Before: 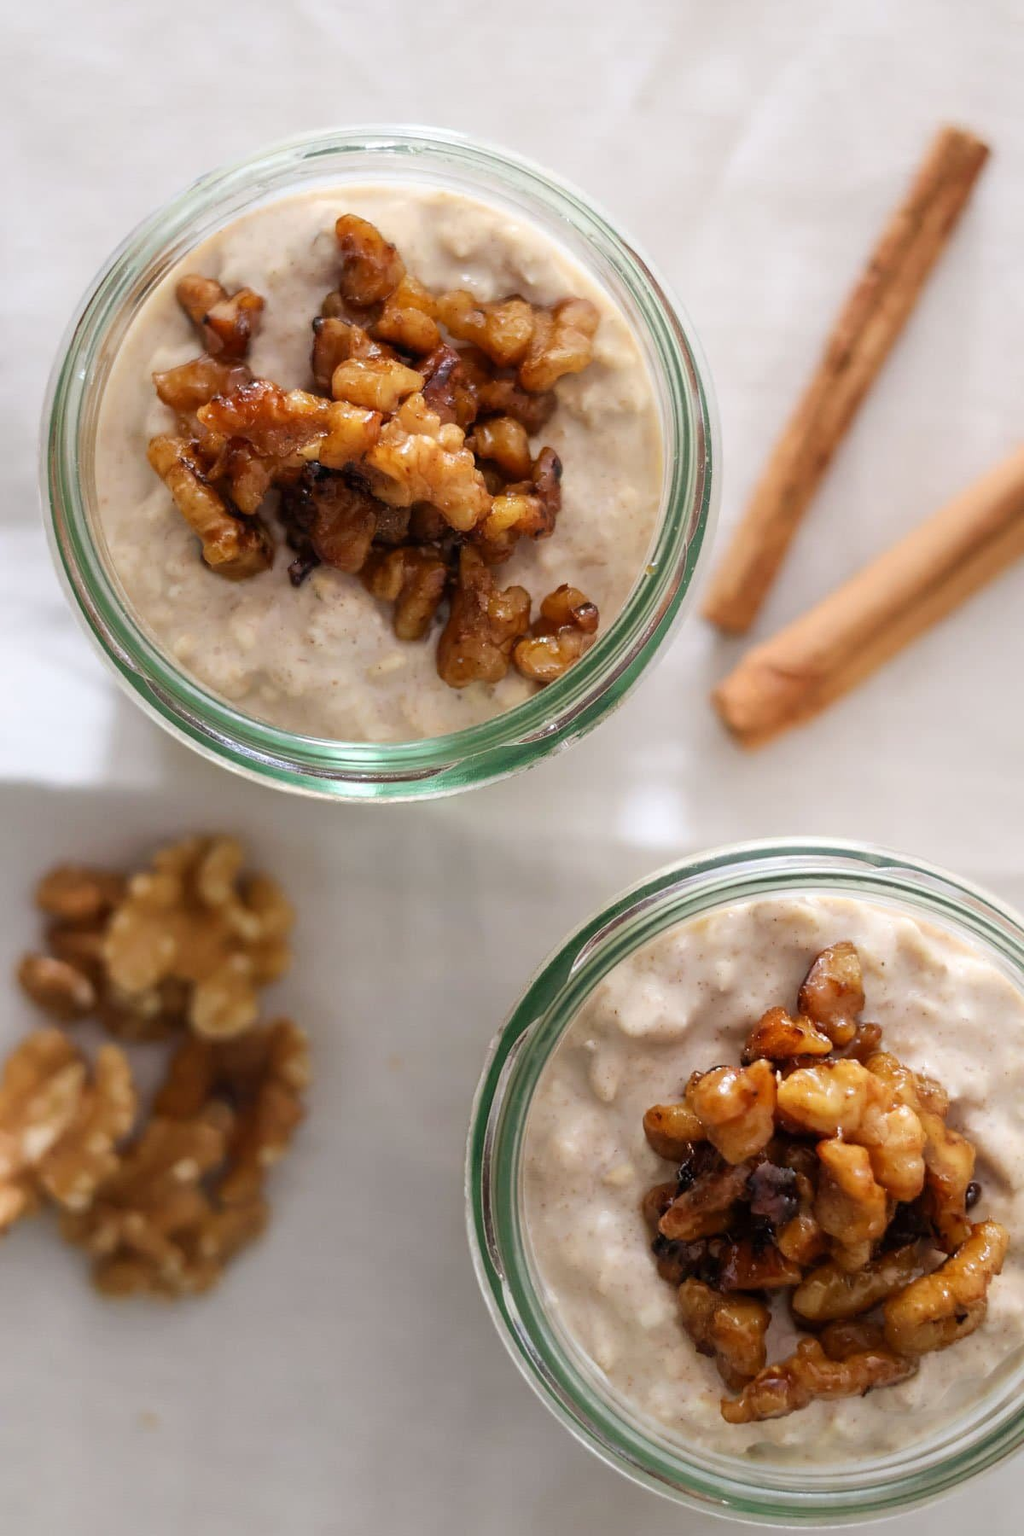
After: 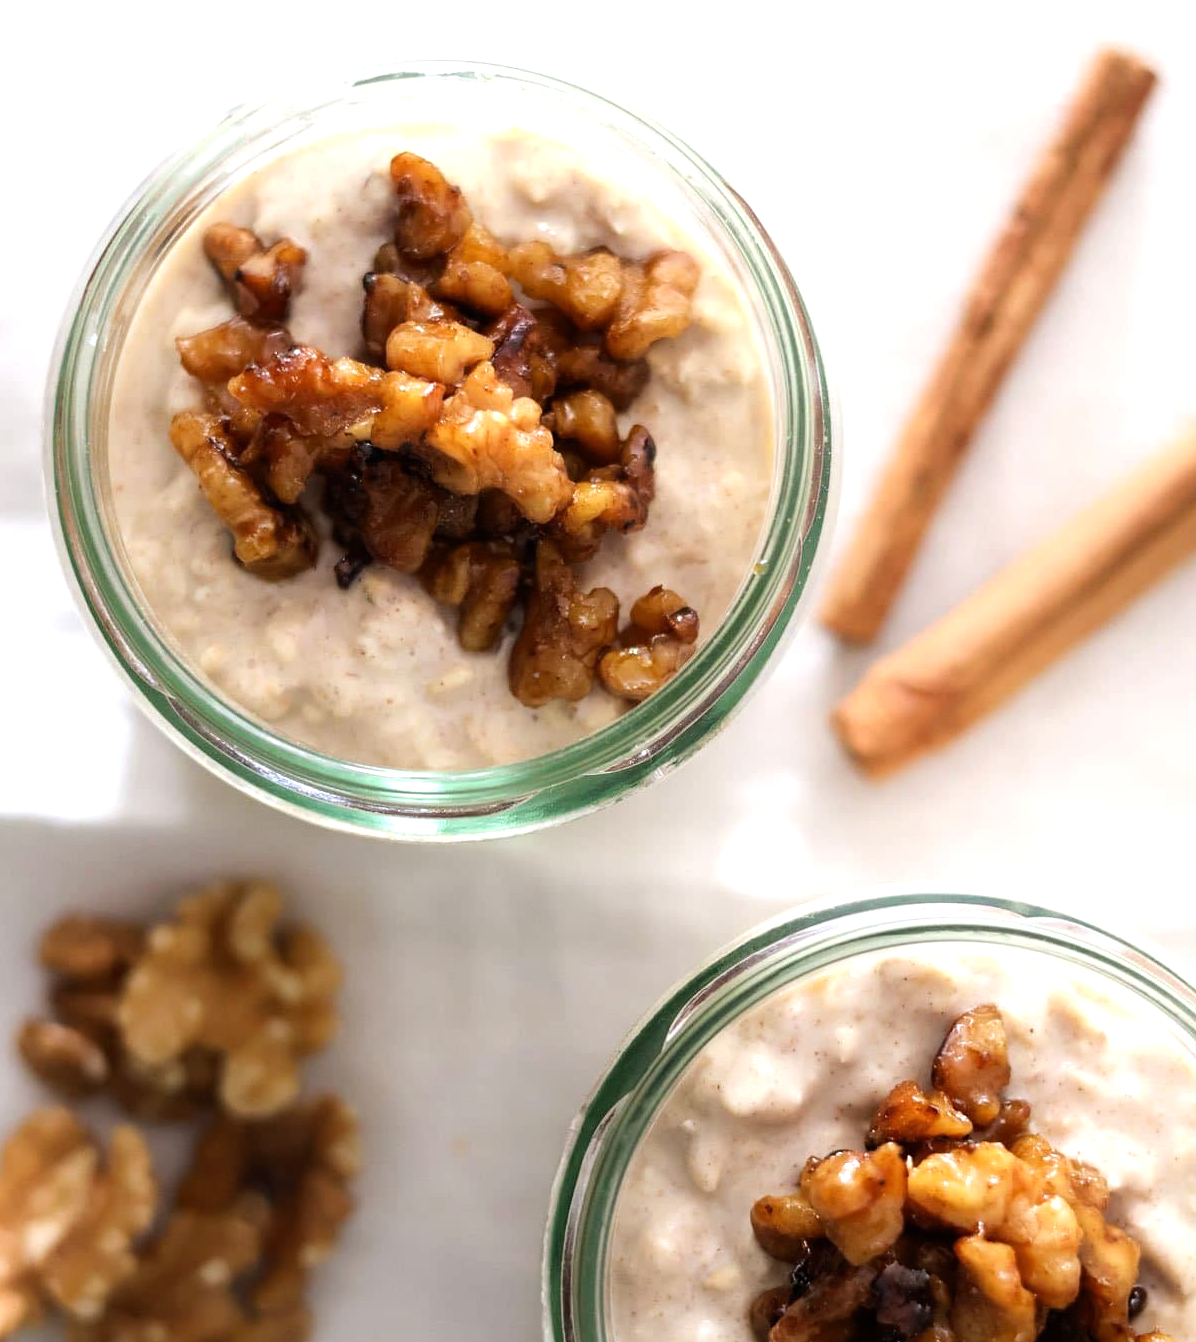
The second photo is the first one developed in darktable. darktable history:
crop: left 0.311%, top 5.539%, bottom 19.875%
tone equalizer: -8 EV -0.724 EV, -7 EV -0.672 EV, -6 EV -0.579 EV, -5 EV -0.425 EV, -3 EV 0.397 EV, -2 EV 0.6 EV, -1 EV 0.686 EV, +0 EV 0.765 EV, smoothing diameter 2.08%, edges refinement/feathering 15.07, mask exposure compensation -1.57 EV, filter diffusion 5
